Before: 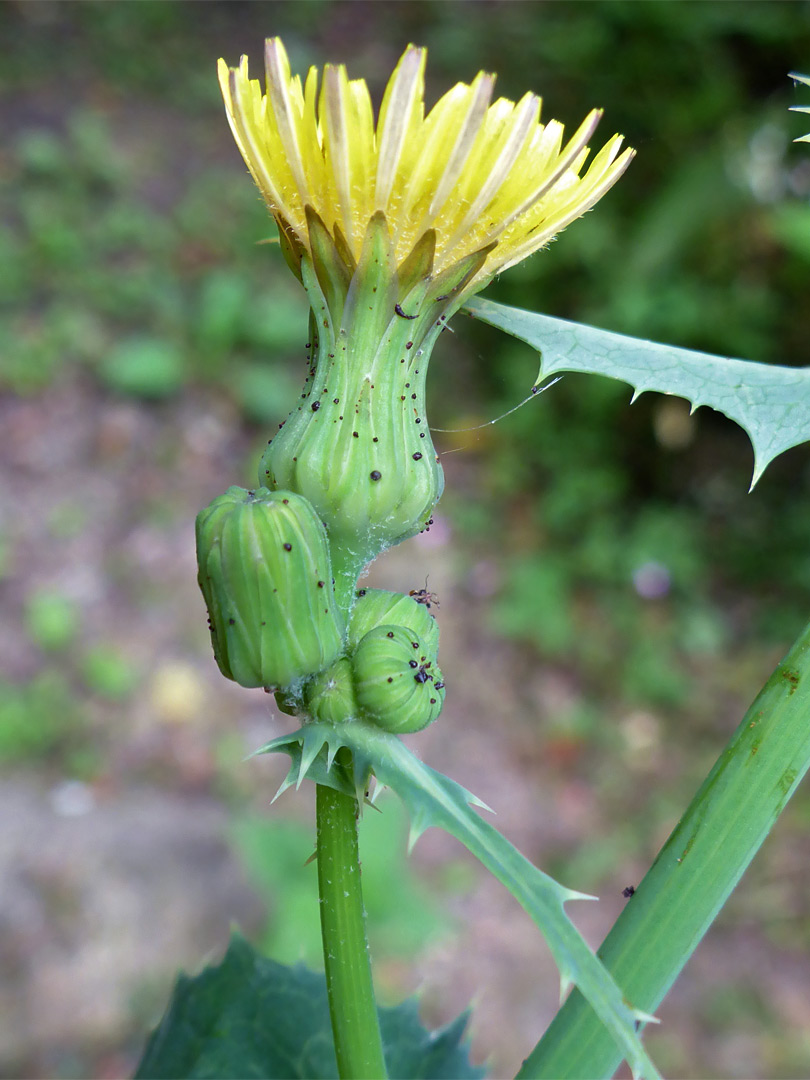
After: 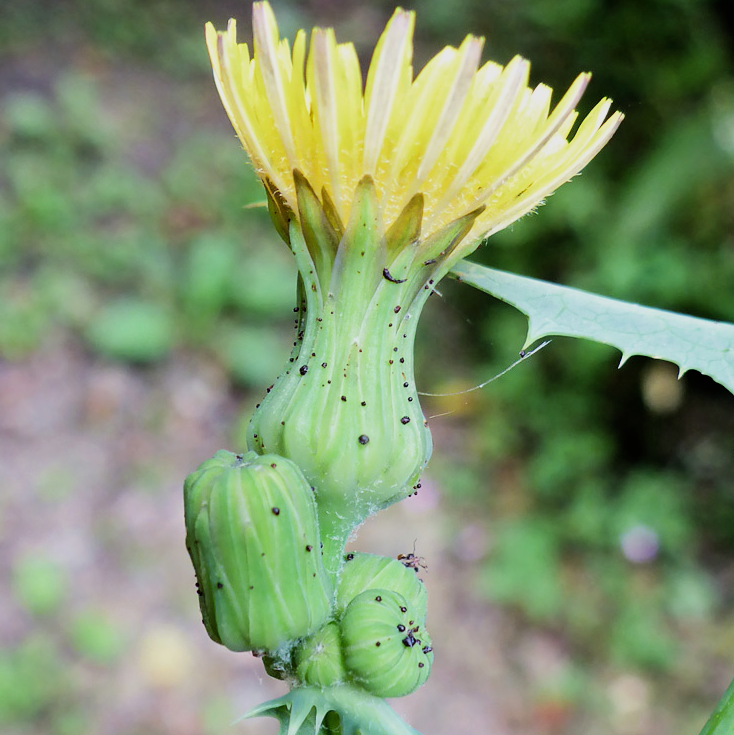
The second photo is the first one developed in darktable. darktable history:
tone equalizer: -8 EV -0.384 EV, -7 EV -0.382 EV, -6 EV -0.317 EV, -5 EV -0.235 EV, -3 EV 0.197 EV, -2 EV 0.362 EV, -1 EV 0.389 EV, +0 EV 0.397 EV, edges refinement/feathering 500, mask exposure compensation -1.57 EV, preserve details no
exposure: black level correction 0, exposure 0.498 EV, compensate exposure bias true, compensate highlight preservation false
crop: left 1.56%, top 3.417%, right 7.744%, bottom 28.482%
filmic rgb: black relative exposure -7.2 EV, white relative exposure 5.38 EV, hardness 3.02
